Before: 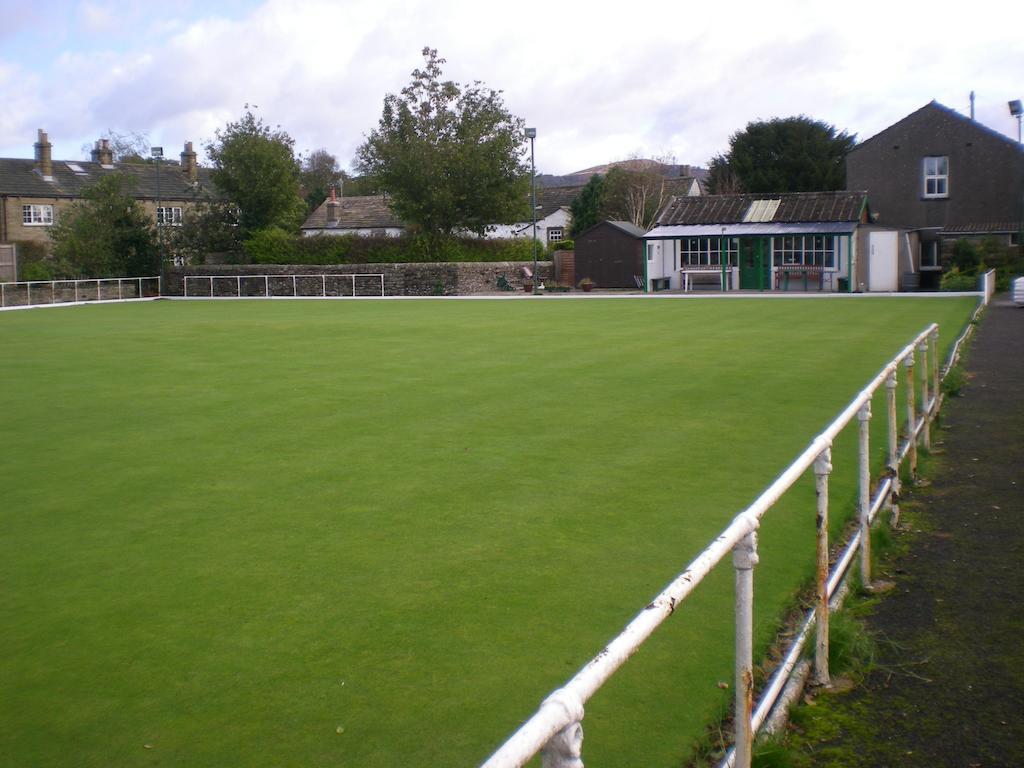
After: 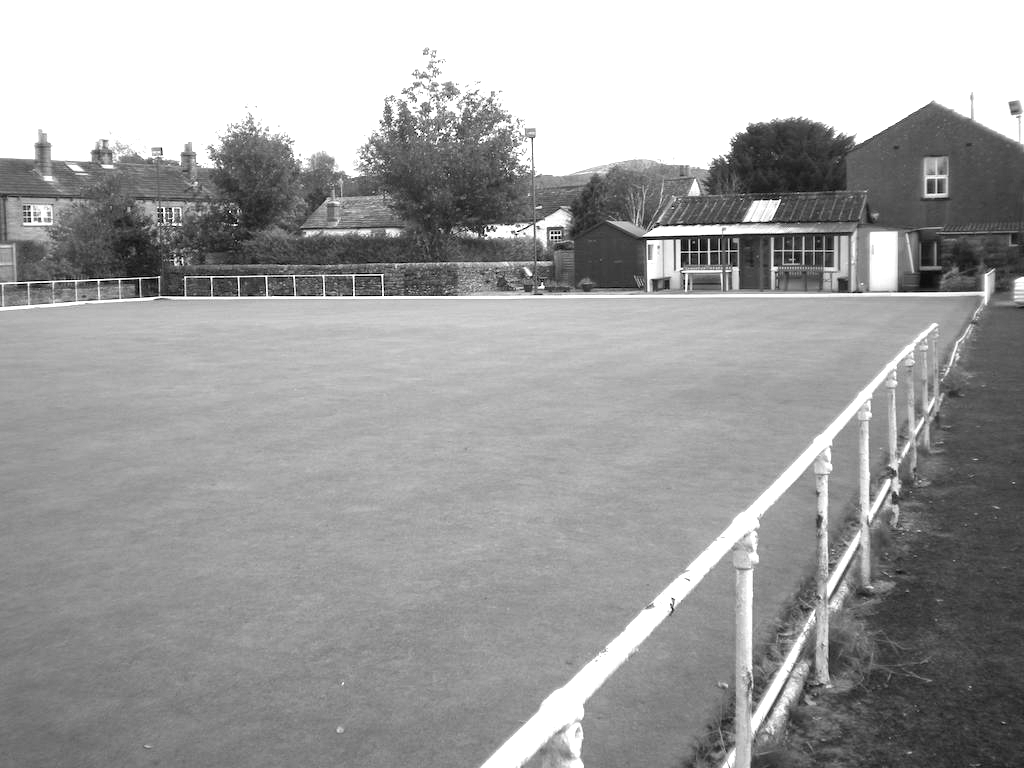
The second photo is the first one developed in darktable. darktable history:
monochrome: on, module defaults
exposure: black level correction 0.001, exposure 1.129 EV, compensate exposure bias true, compensate highlight preservation false
color contrast: green-magenta contrast 0.85, blue-yellow contrast 1.25, unbound 0
tone equalizer: on, module defaults
